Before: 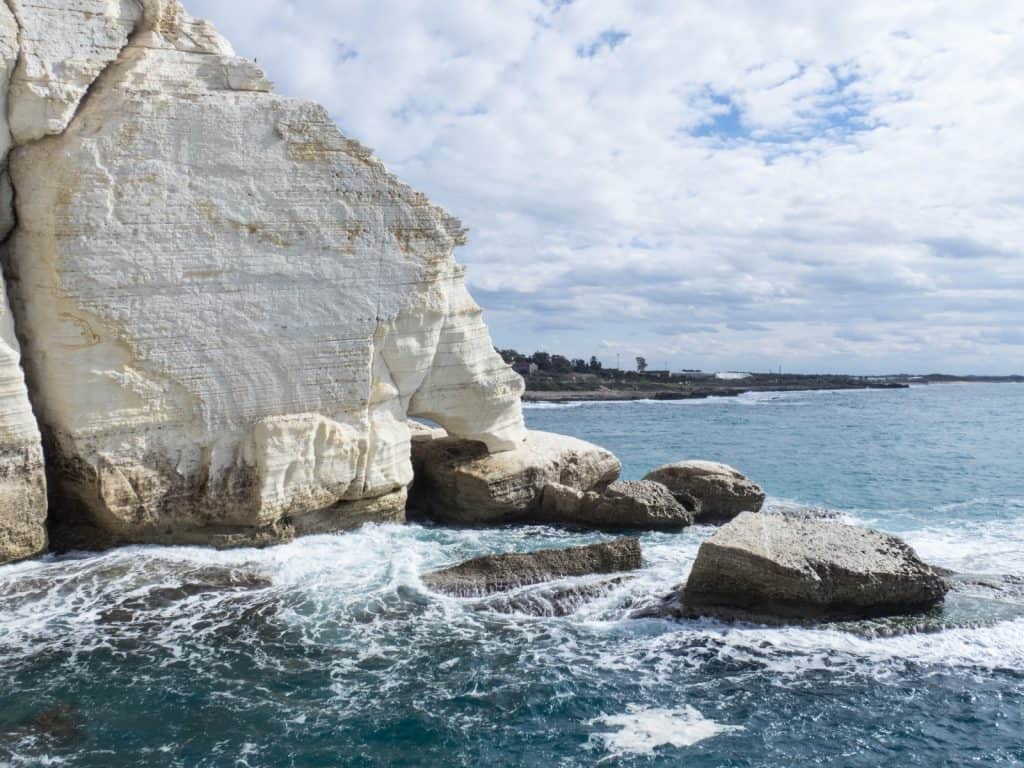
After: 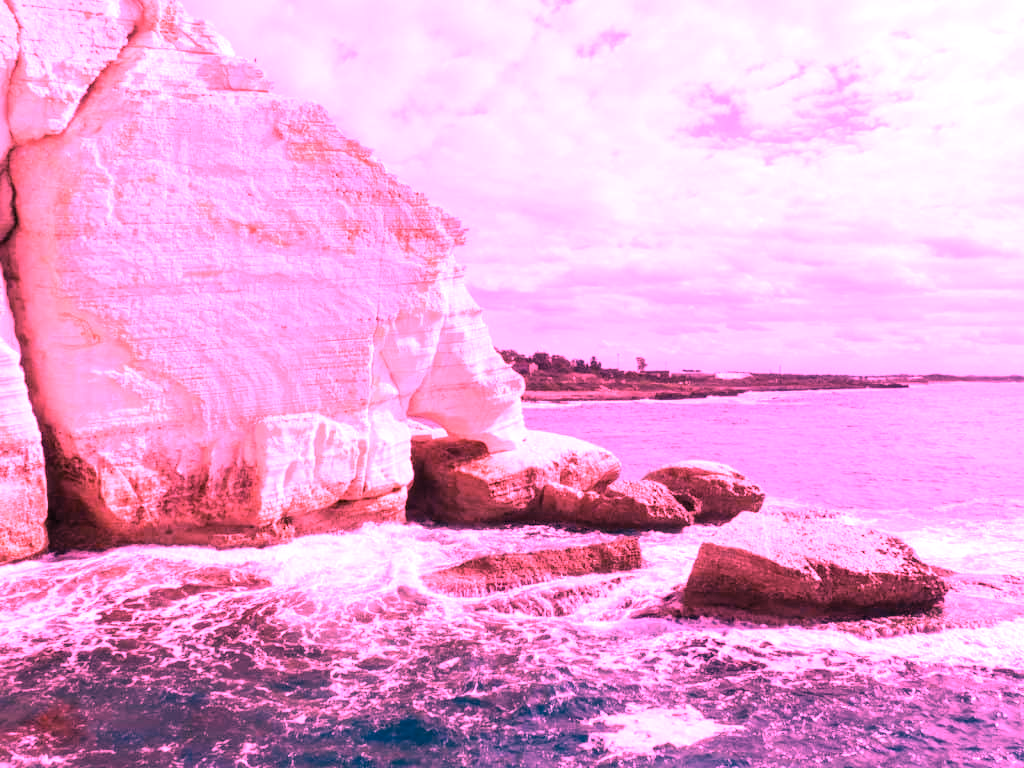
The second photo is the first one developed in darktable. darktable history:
color calibration: output R [1.003, 0.027, -0.041, 0], output G [-0.018, 1.043, -0.038, 0], output B [0.071, -0.086, 1.017, 0], illuminant as shot in camera, x 0.359, y 0.362, temperature 4570.54 K
white balance: red 2.658, blue 1.403
